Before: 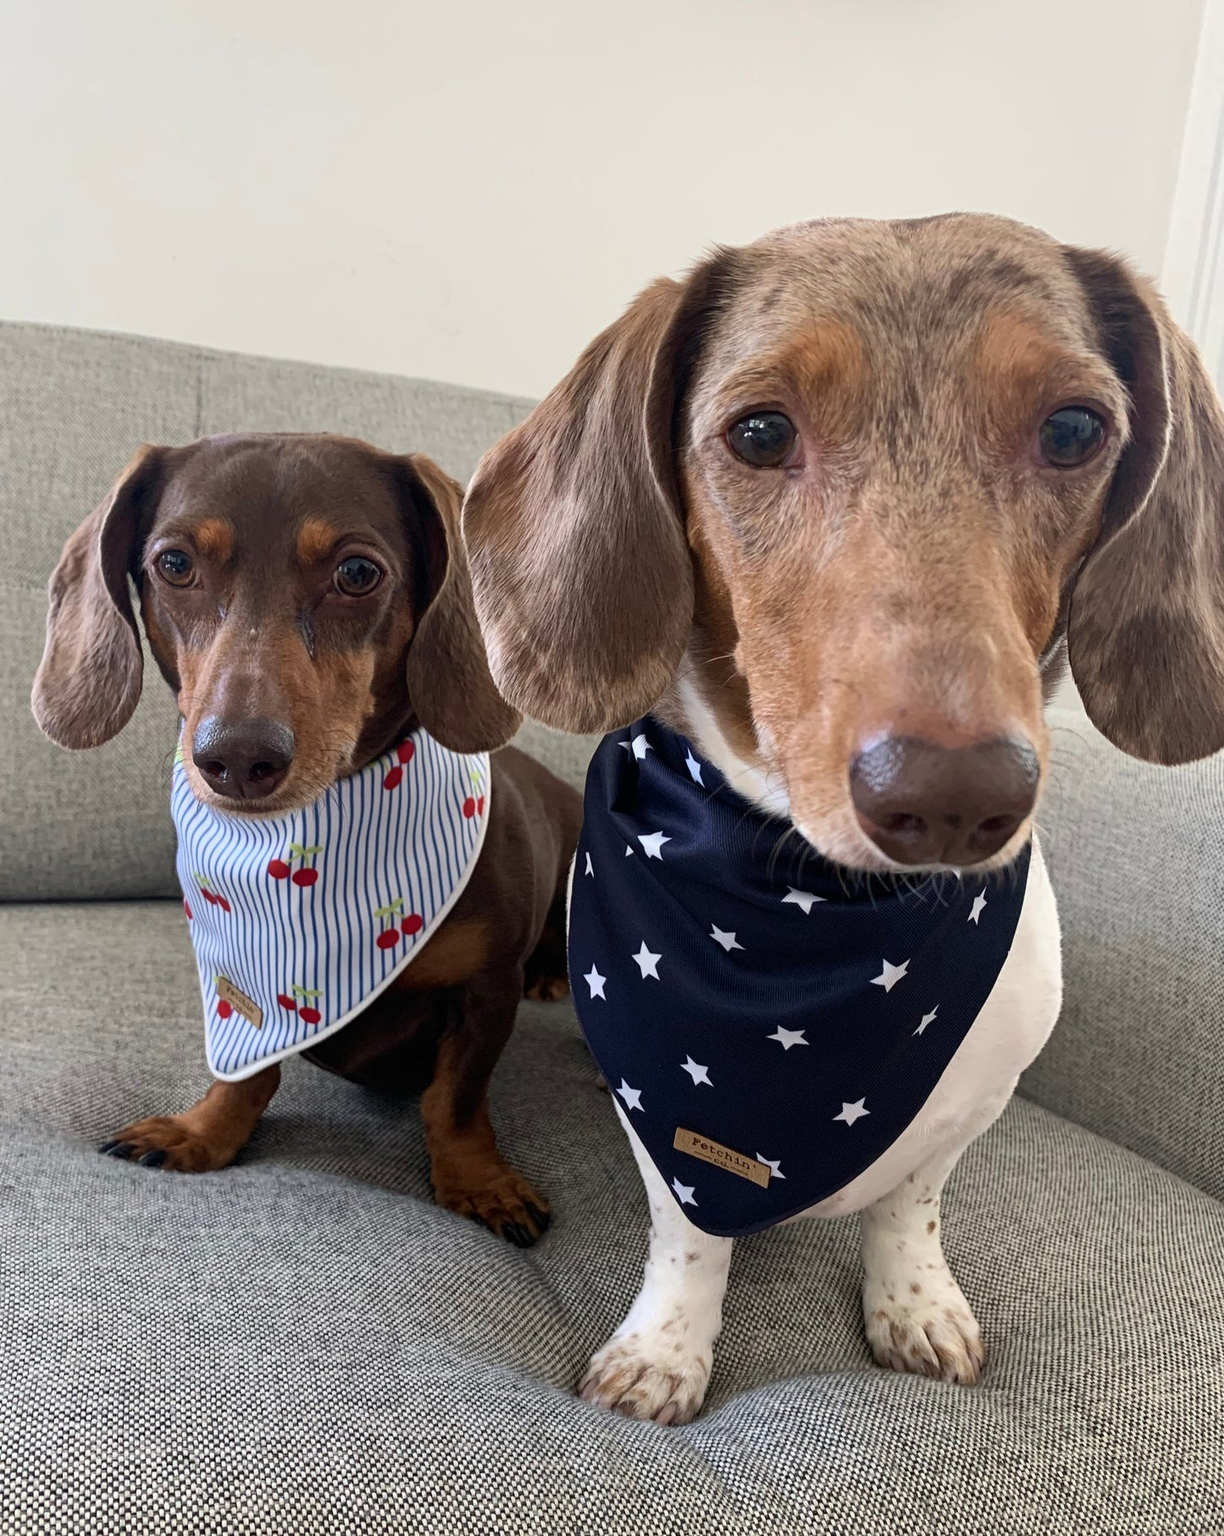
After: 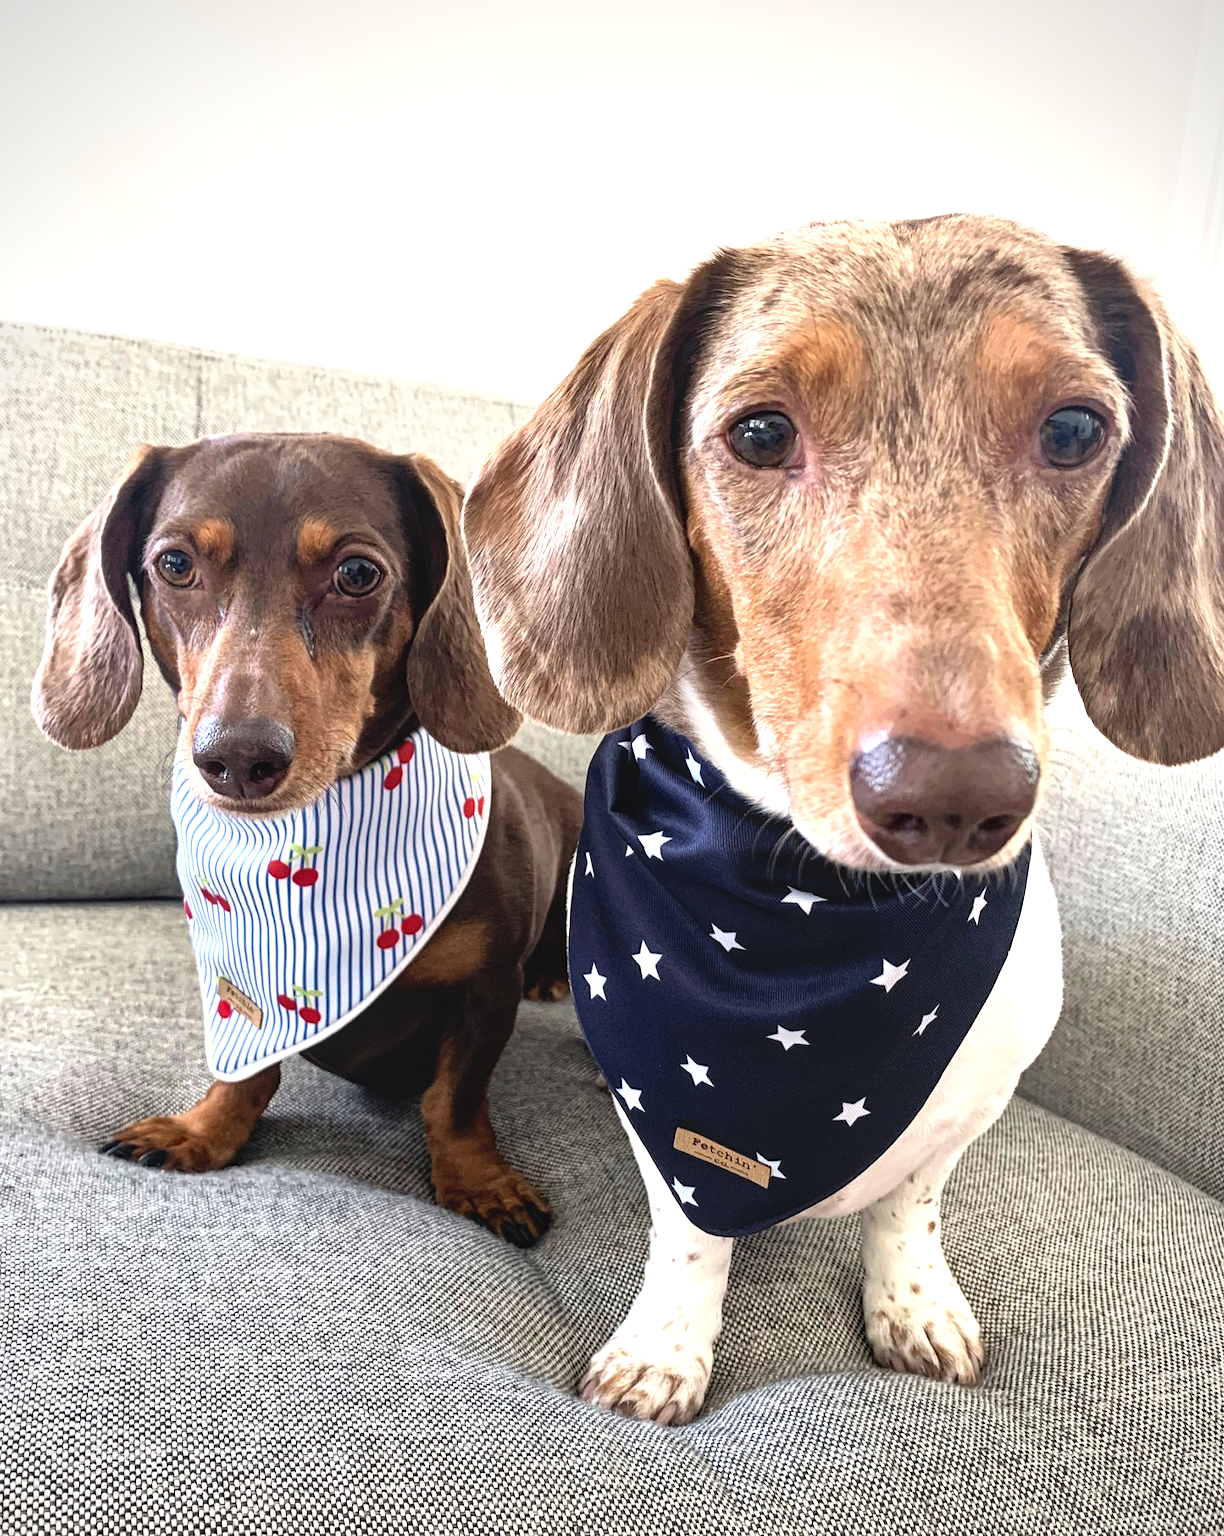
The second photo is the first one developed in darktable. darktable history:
vignetting: fall-off radius 61.16%
local contrast: detail 109%
shadows and highlights: shadows 35.07, highlights -35.17, soften with gaussian
tone equalizer: -8 EV -0.79 EV, -7 EV -0.727 EV, -6 EV -0.599 EV, -5 EV -0.376 EV, -3 EV 0.386 EV, -2 EV 0.6 EV, -1 EV 0.695 EV, +0 EV 0.753 EV
exposure: black level correction 0.001, exposure 0.5 EV, compensate highlight preservation false
